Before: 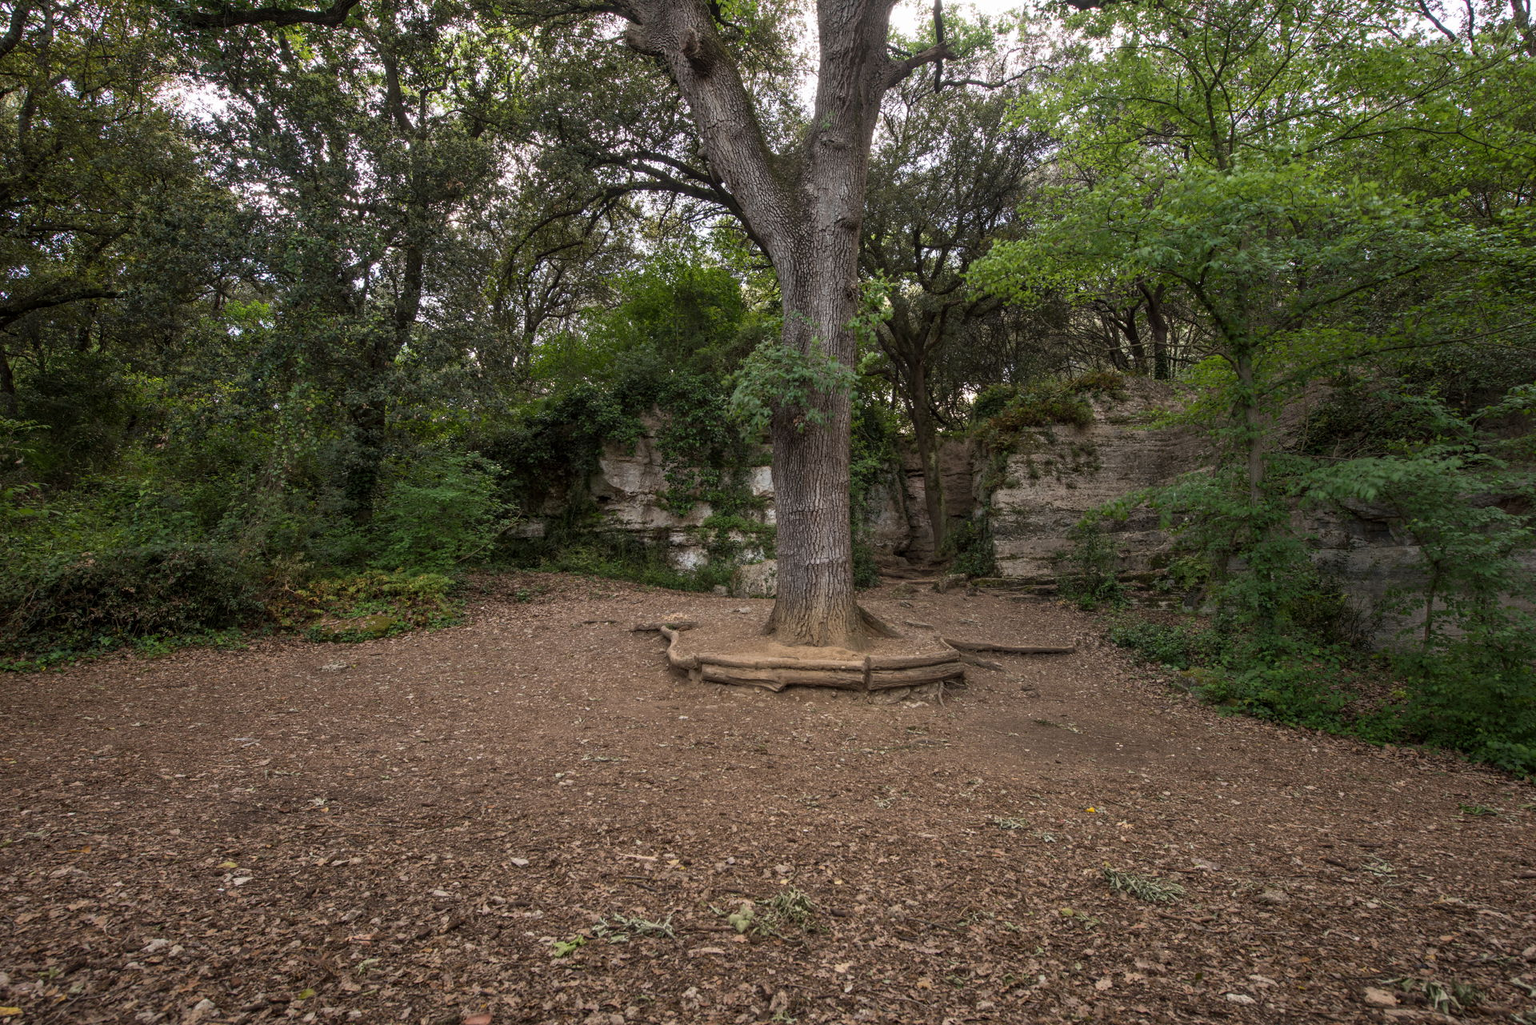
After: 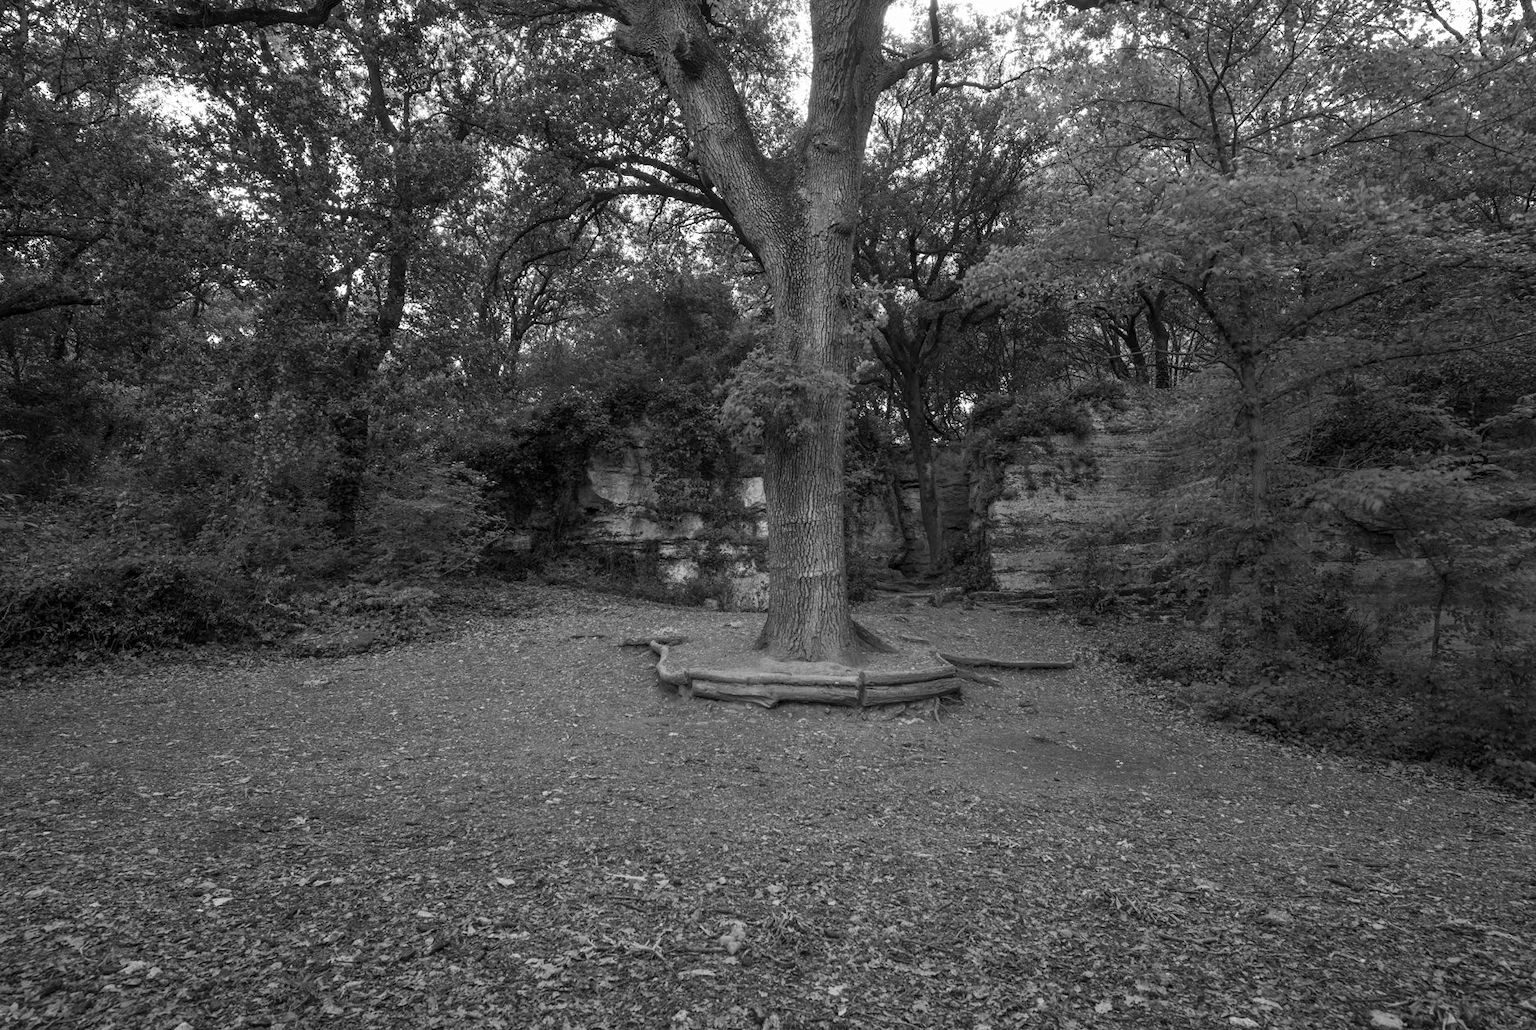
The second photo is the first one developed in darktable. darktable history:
crop and rotate: left 1.668%, right 0.592%, bottom 1.721%
color zones: curves: ch0 [(0, 0.613) (0.01, 0.613) (0.245, 0.448) (0.498, 0.529) (0.642, 0.665) (0.879, 0.777) (0.99, 0.613)]; ch1 [(0, 0) (0.143, 0) (0.286, 0) (0.429, 0) (0.571, 0) (0.714, 0) (0.857, 0)]
levels: mode automatic, levels [0.072, 0.414, 0.976]
